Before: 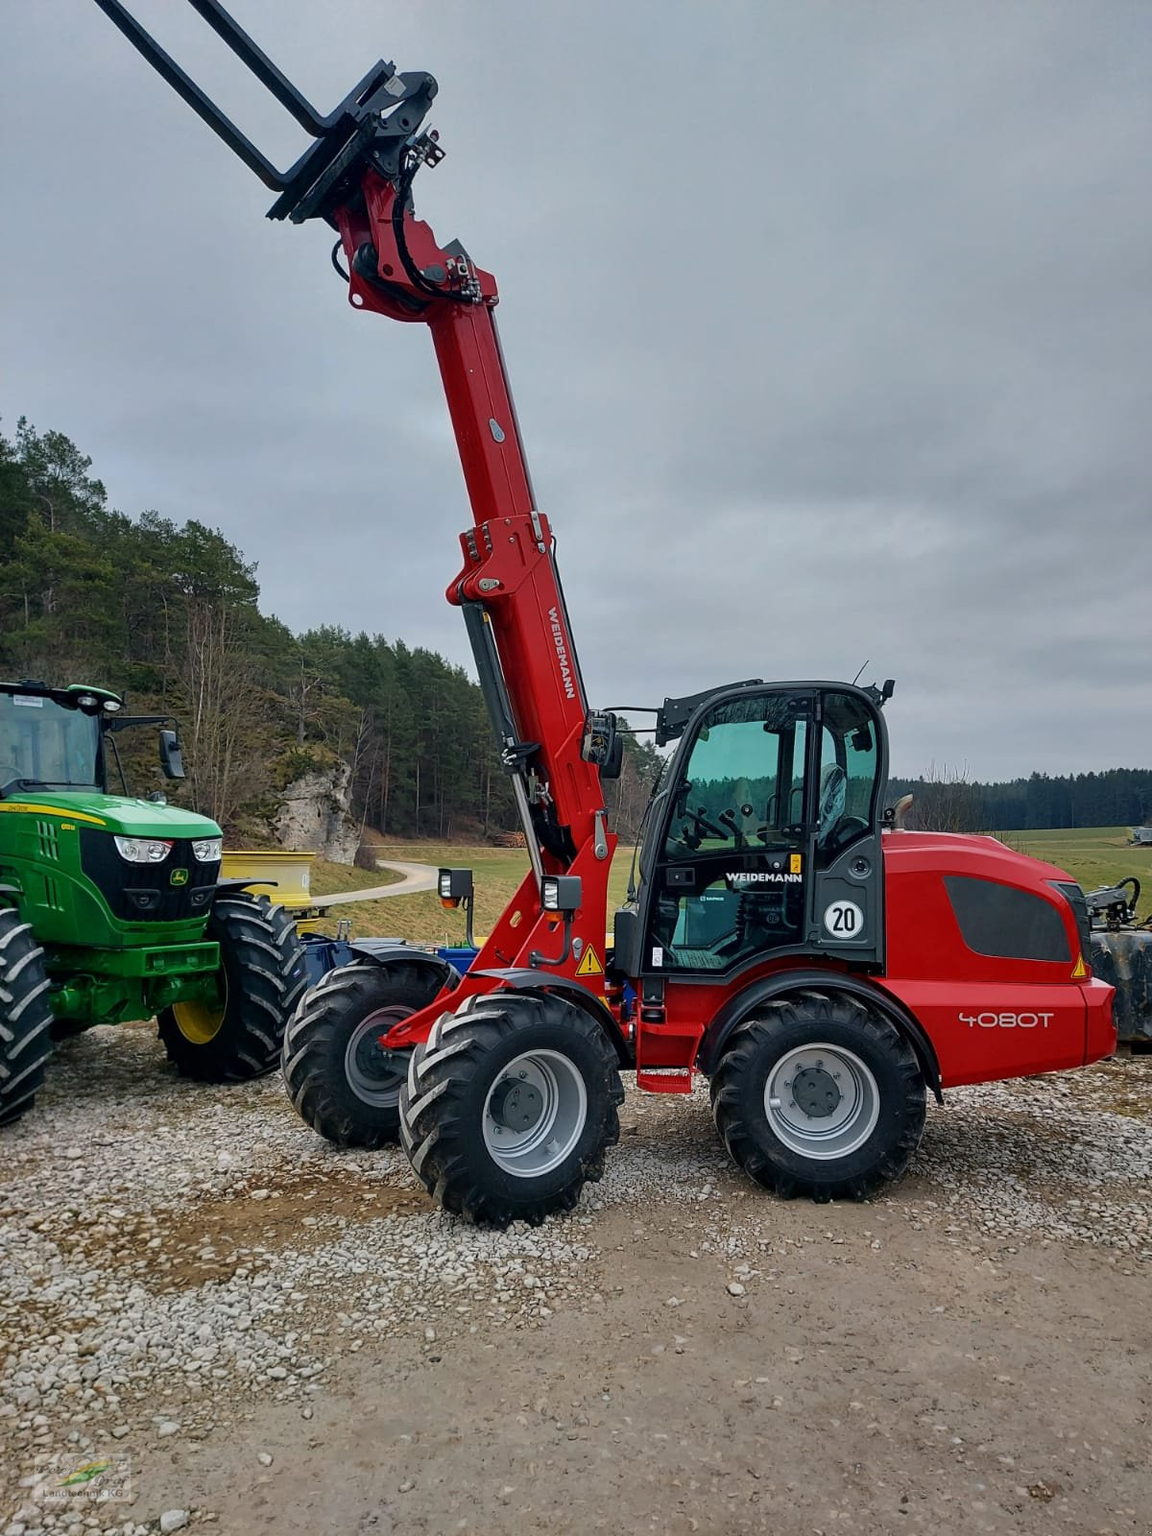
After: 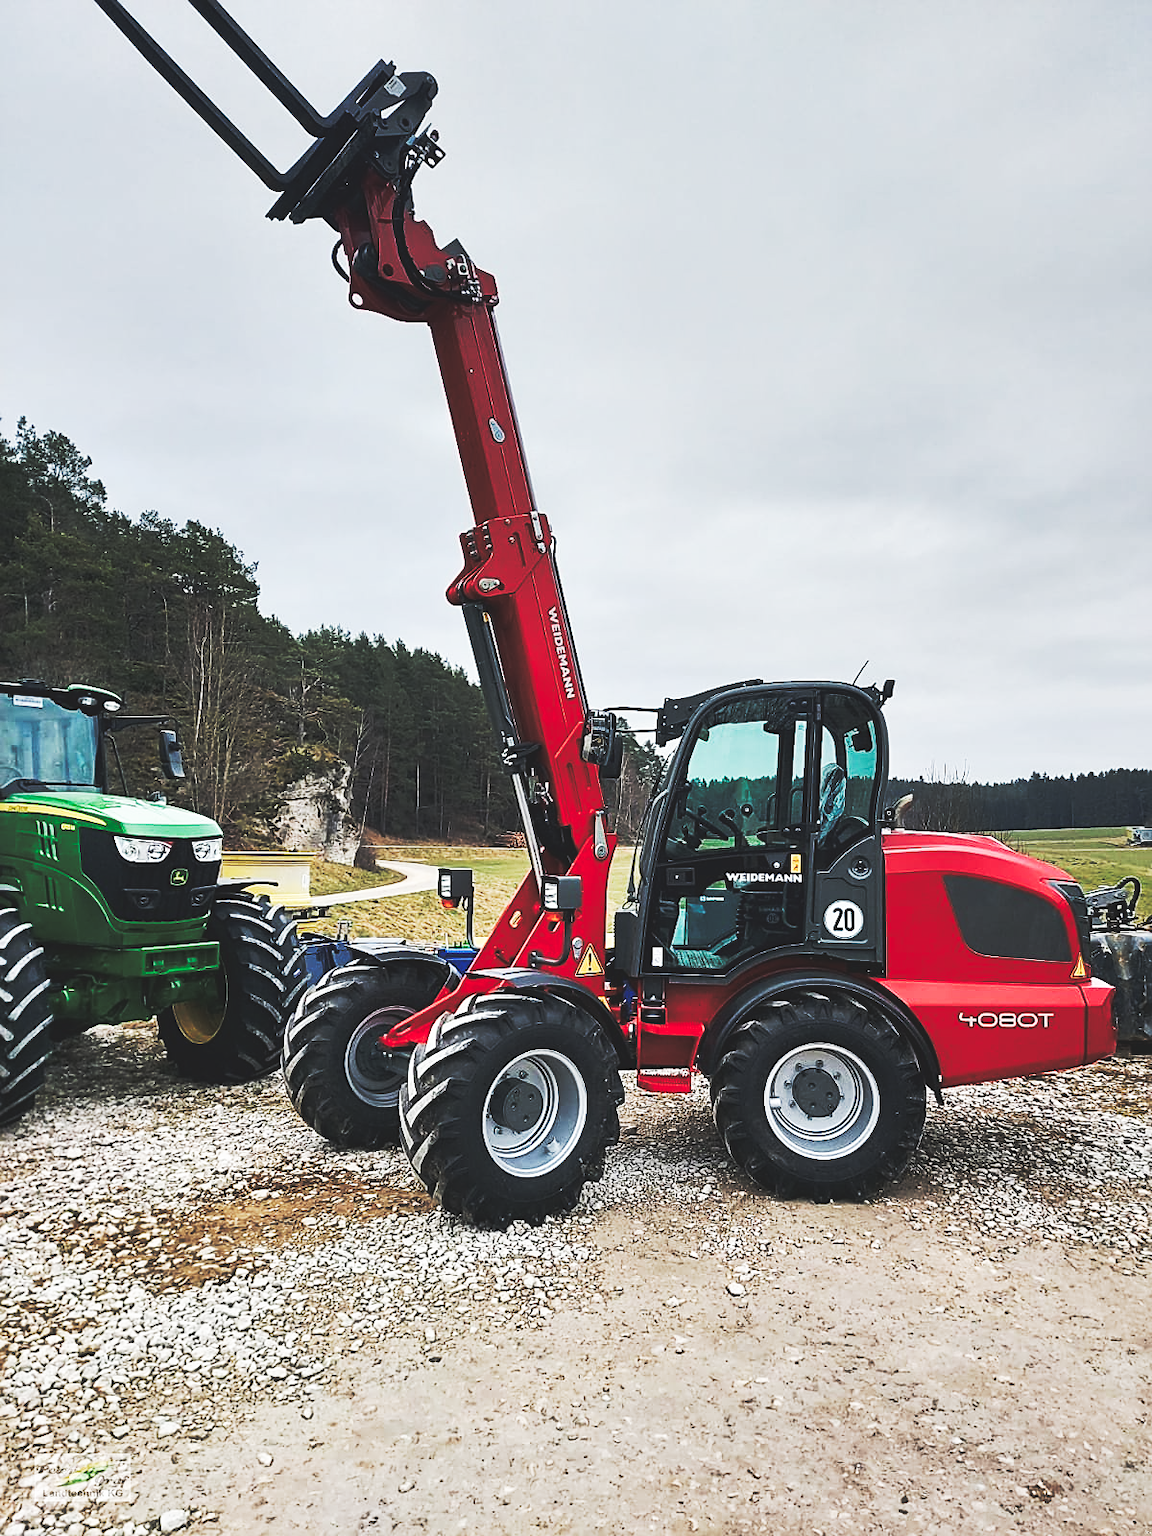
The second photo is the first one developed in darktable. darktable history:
base curve: curves: ch0 [(0, 0.015) (0.085, 0.116) (0.134, 0.298) (0.19, 0.545) (0.296, 0.764) (0.599, 0.982) (1, 1)], preserve colors none
color balance: input saturation 100.43%, contrast fulcrum 14.22%, output saturation 70.41%
graduated density: on, module defaults
sharpen: on, module defaults
